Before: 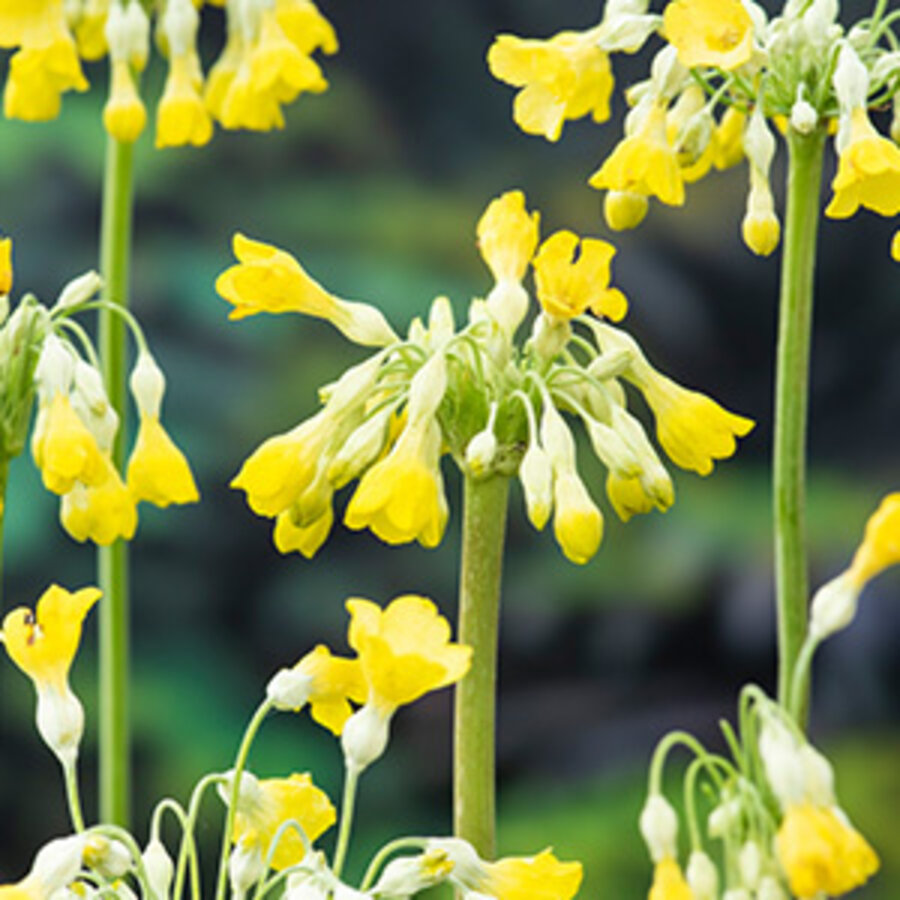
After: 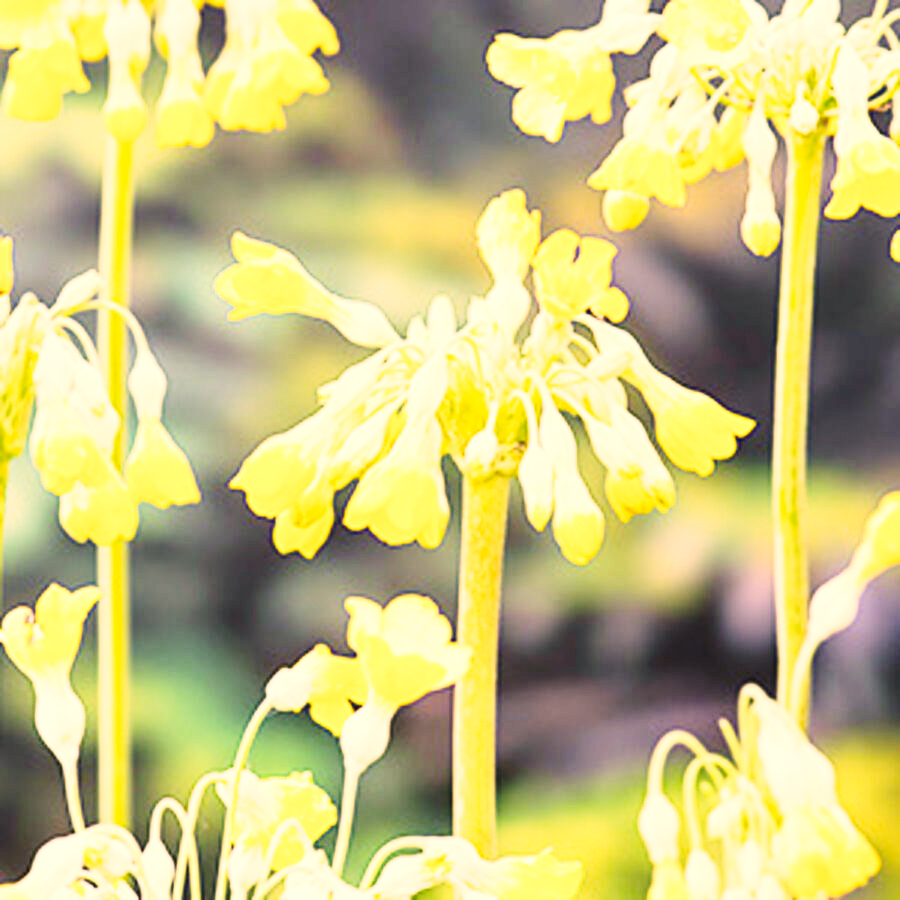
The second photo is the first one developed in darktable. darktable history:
base curve: curves: ch0 [(0, 0) (0.005, 0.002) (0.15, 0.3) (0.4, 0.7) (0.75, 0.95) (1, 1)], preserve colors none
exposure: black level correction -0.002, exposure 1.34 EV, compensate highlight preservation false
color correction: highlights a* 21.14, highlights b* 19.74
